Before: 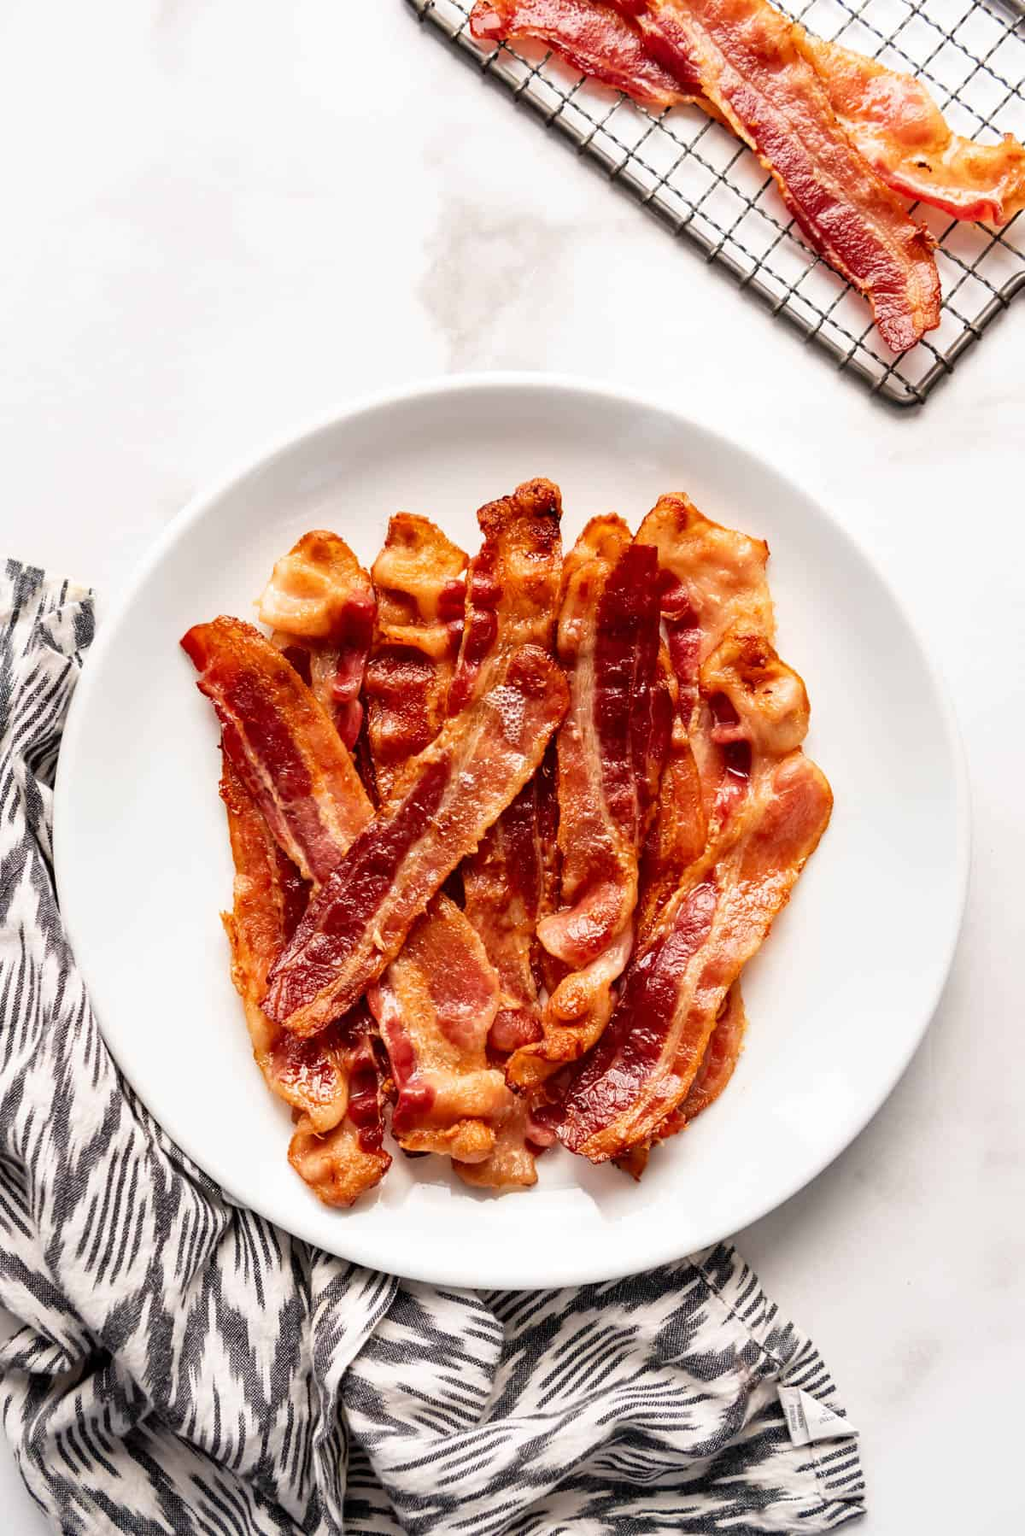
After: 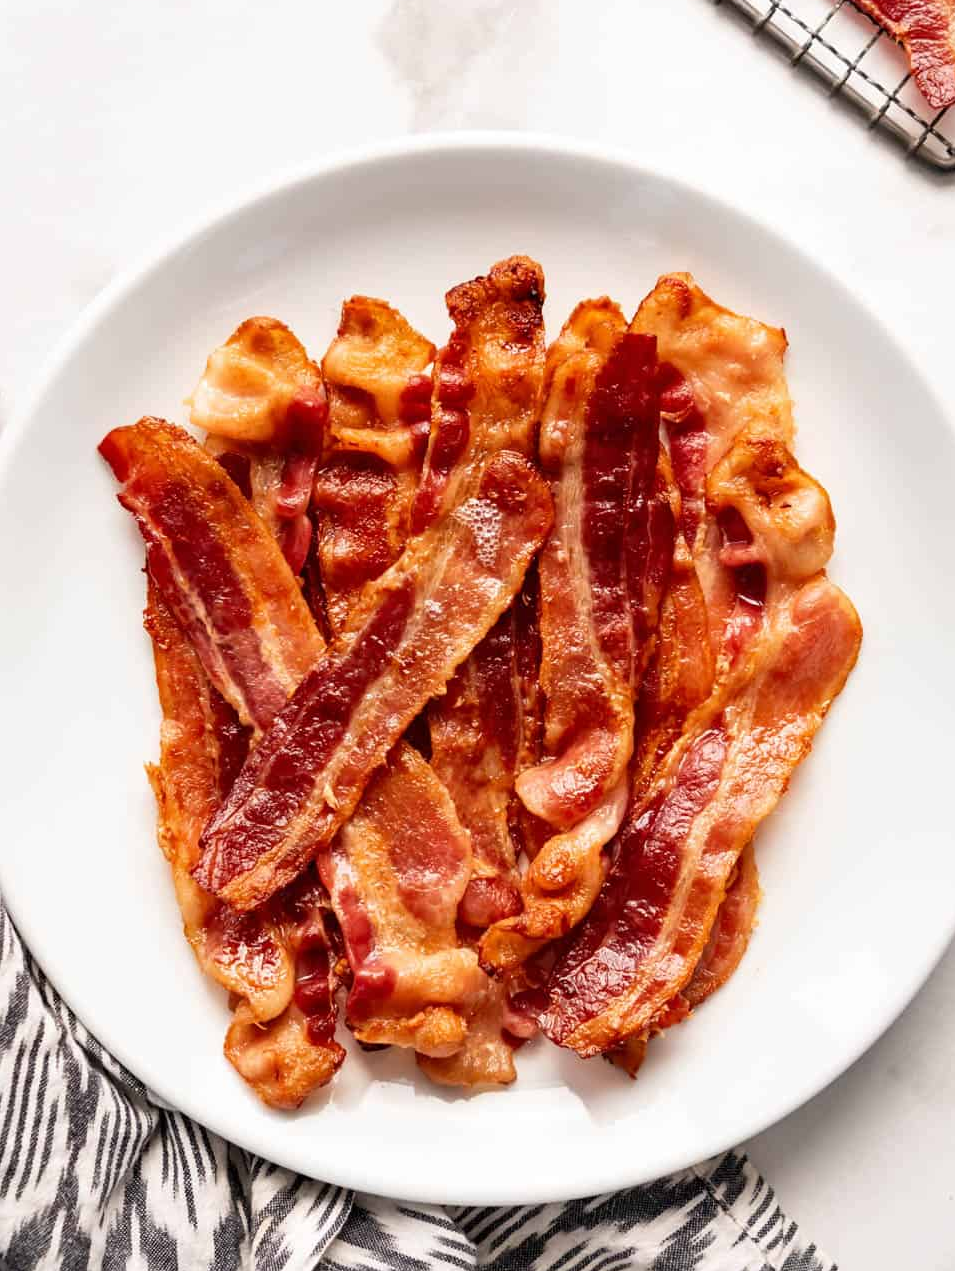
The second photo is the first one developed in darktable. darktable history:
crop: left 9.456%, top 16.949%, right 10.892%, bottom 12.323%
